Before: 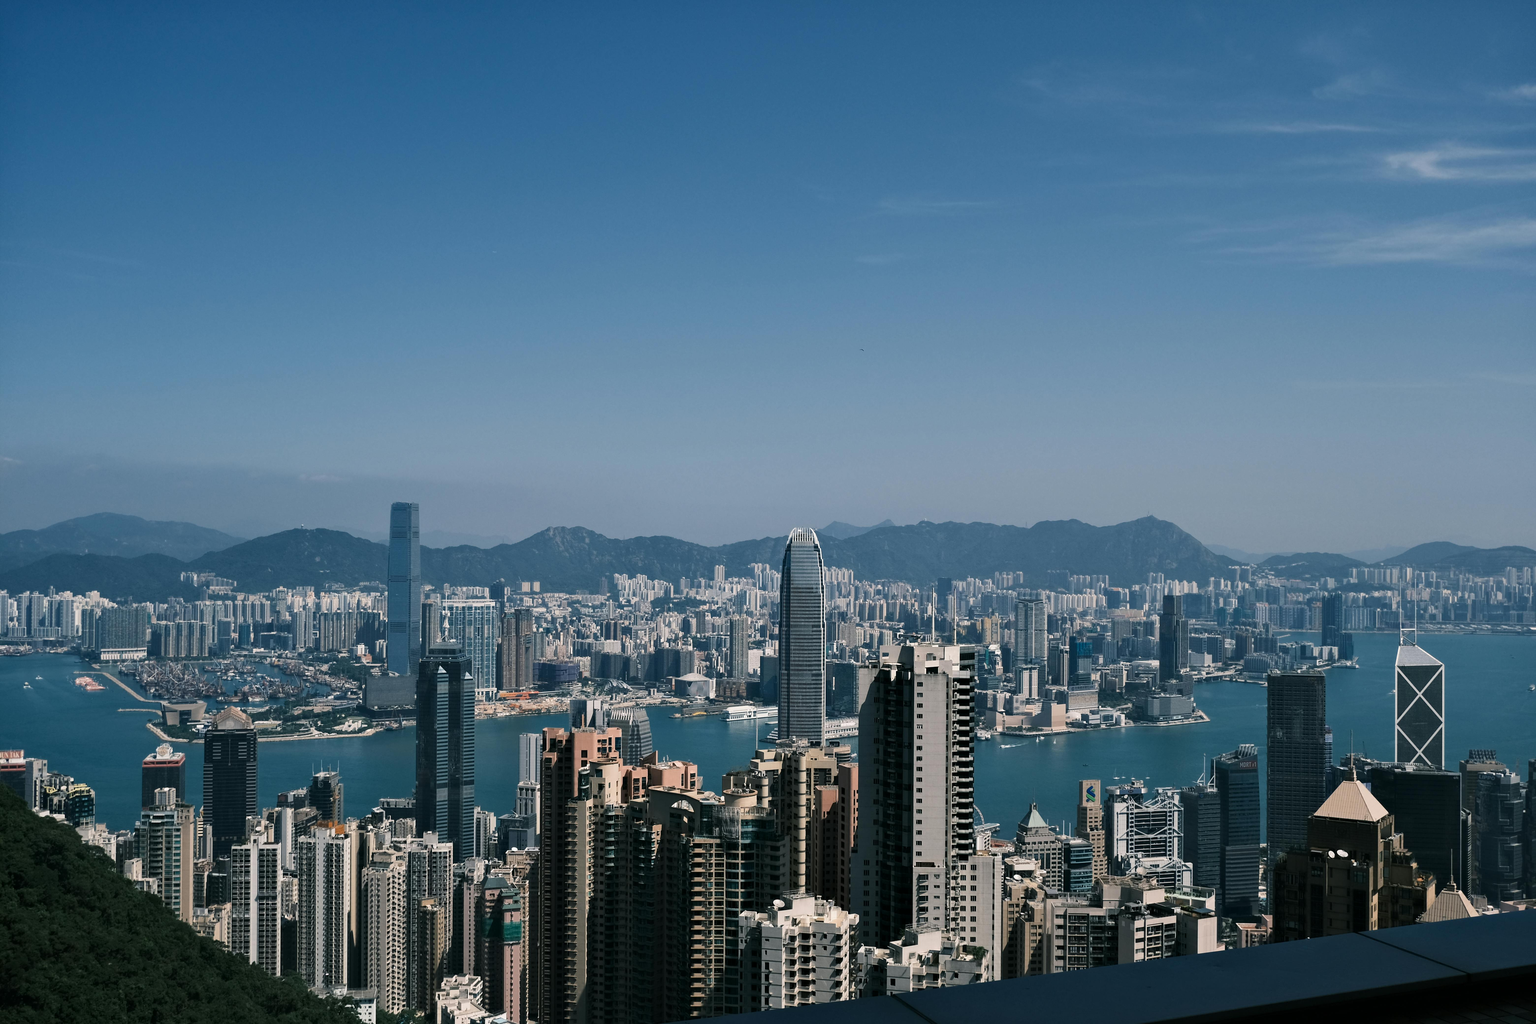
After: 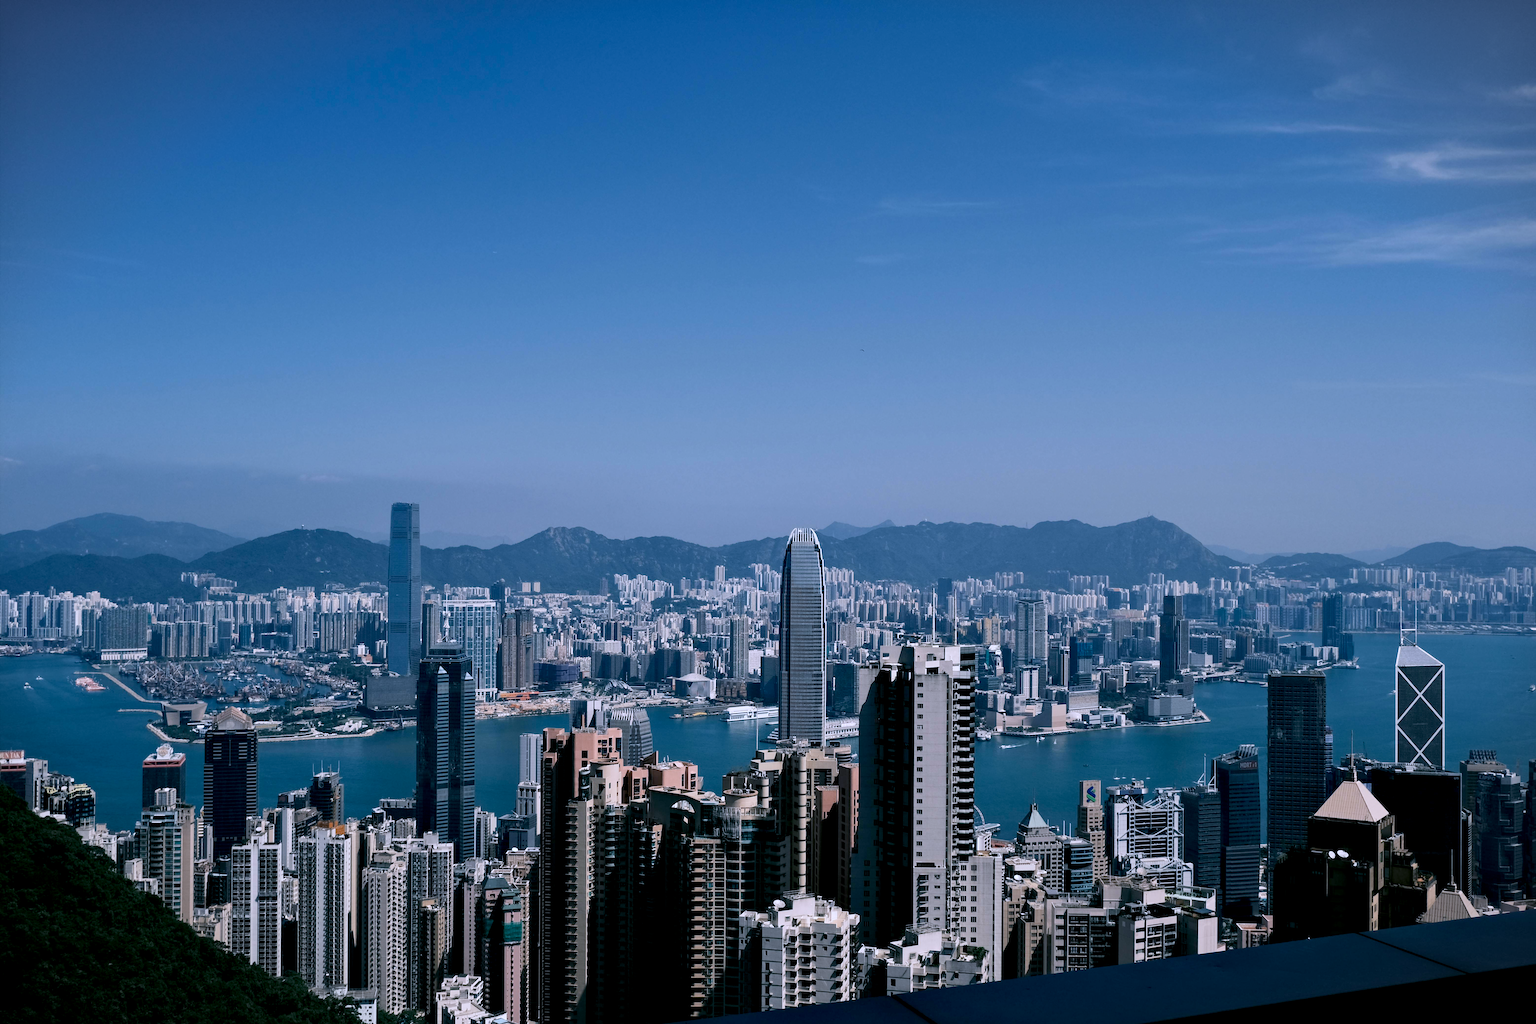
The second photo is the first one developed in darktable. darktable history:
exposure: black level correction 0.01, exposure 0.011 EV, compensate highlight preservation false
color calibration: illuminant custom, x 0.373, y 0.388, temperature 4269.97 K
vignetting: fall-off start 100%, fall-off radius 64.94%, automatic ratio true, unbound false
